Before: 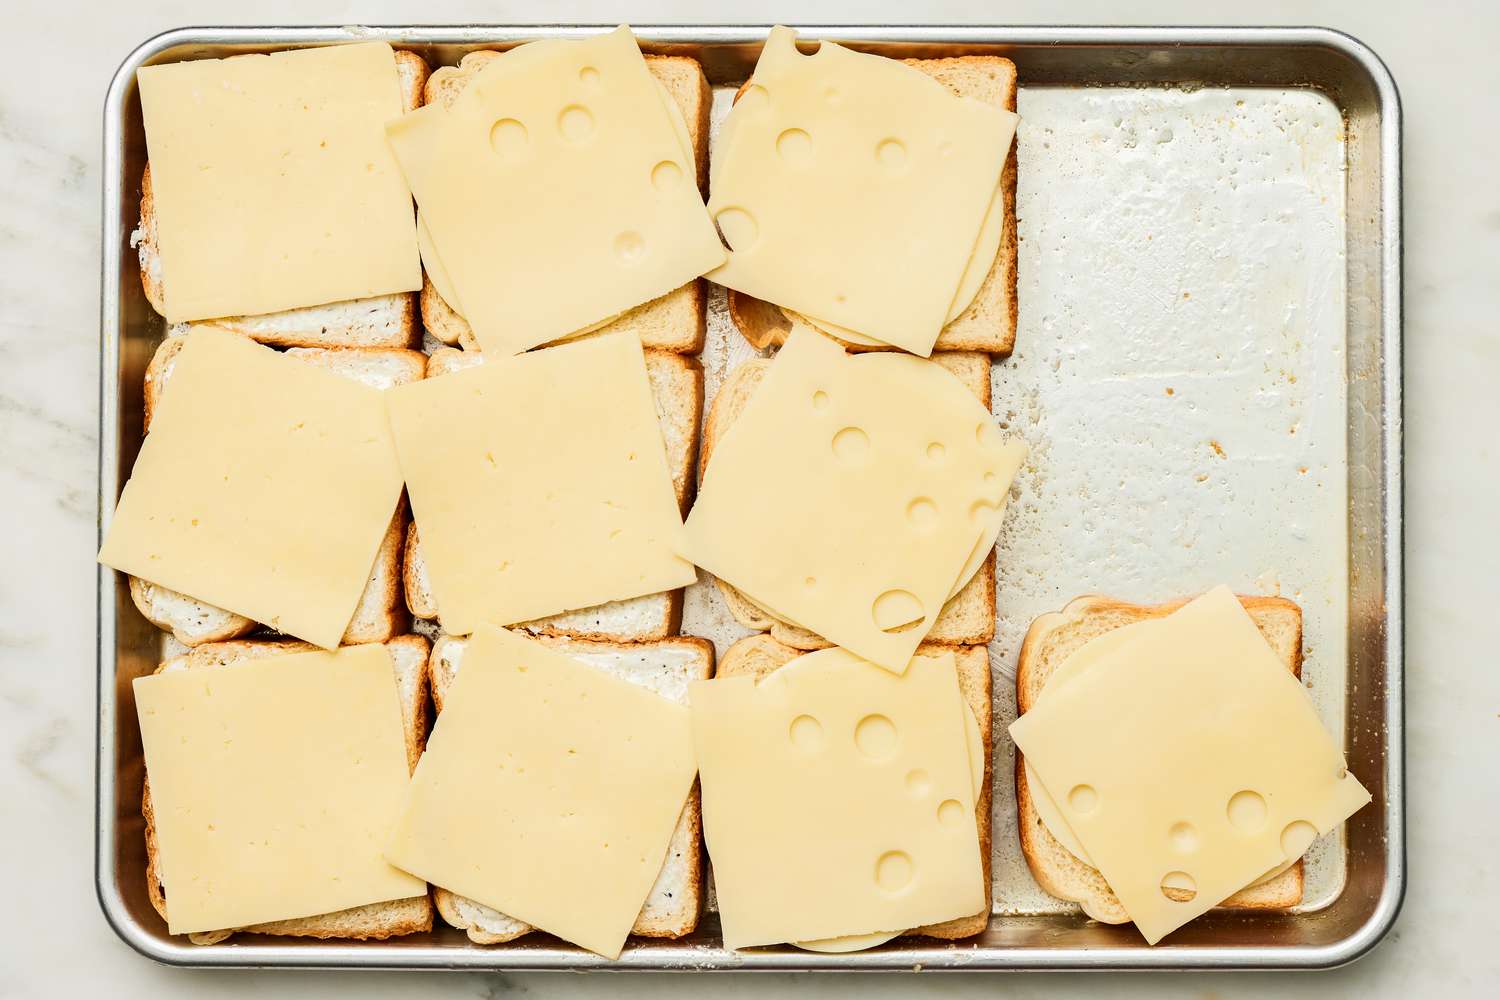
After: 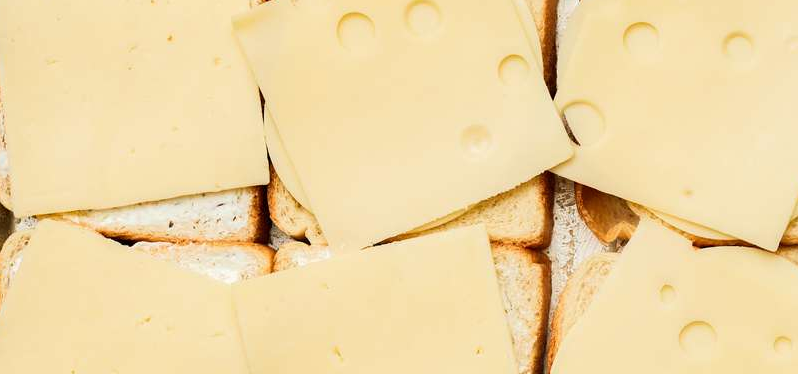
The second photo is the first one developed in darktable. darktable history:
crop: left 10.222%, top 10.621%, right 36.549%, bottom 51.894%
